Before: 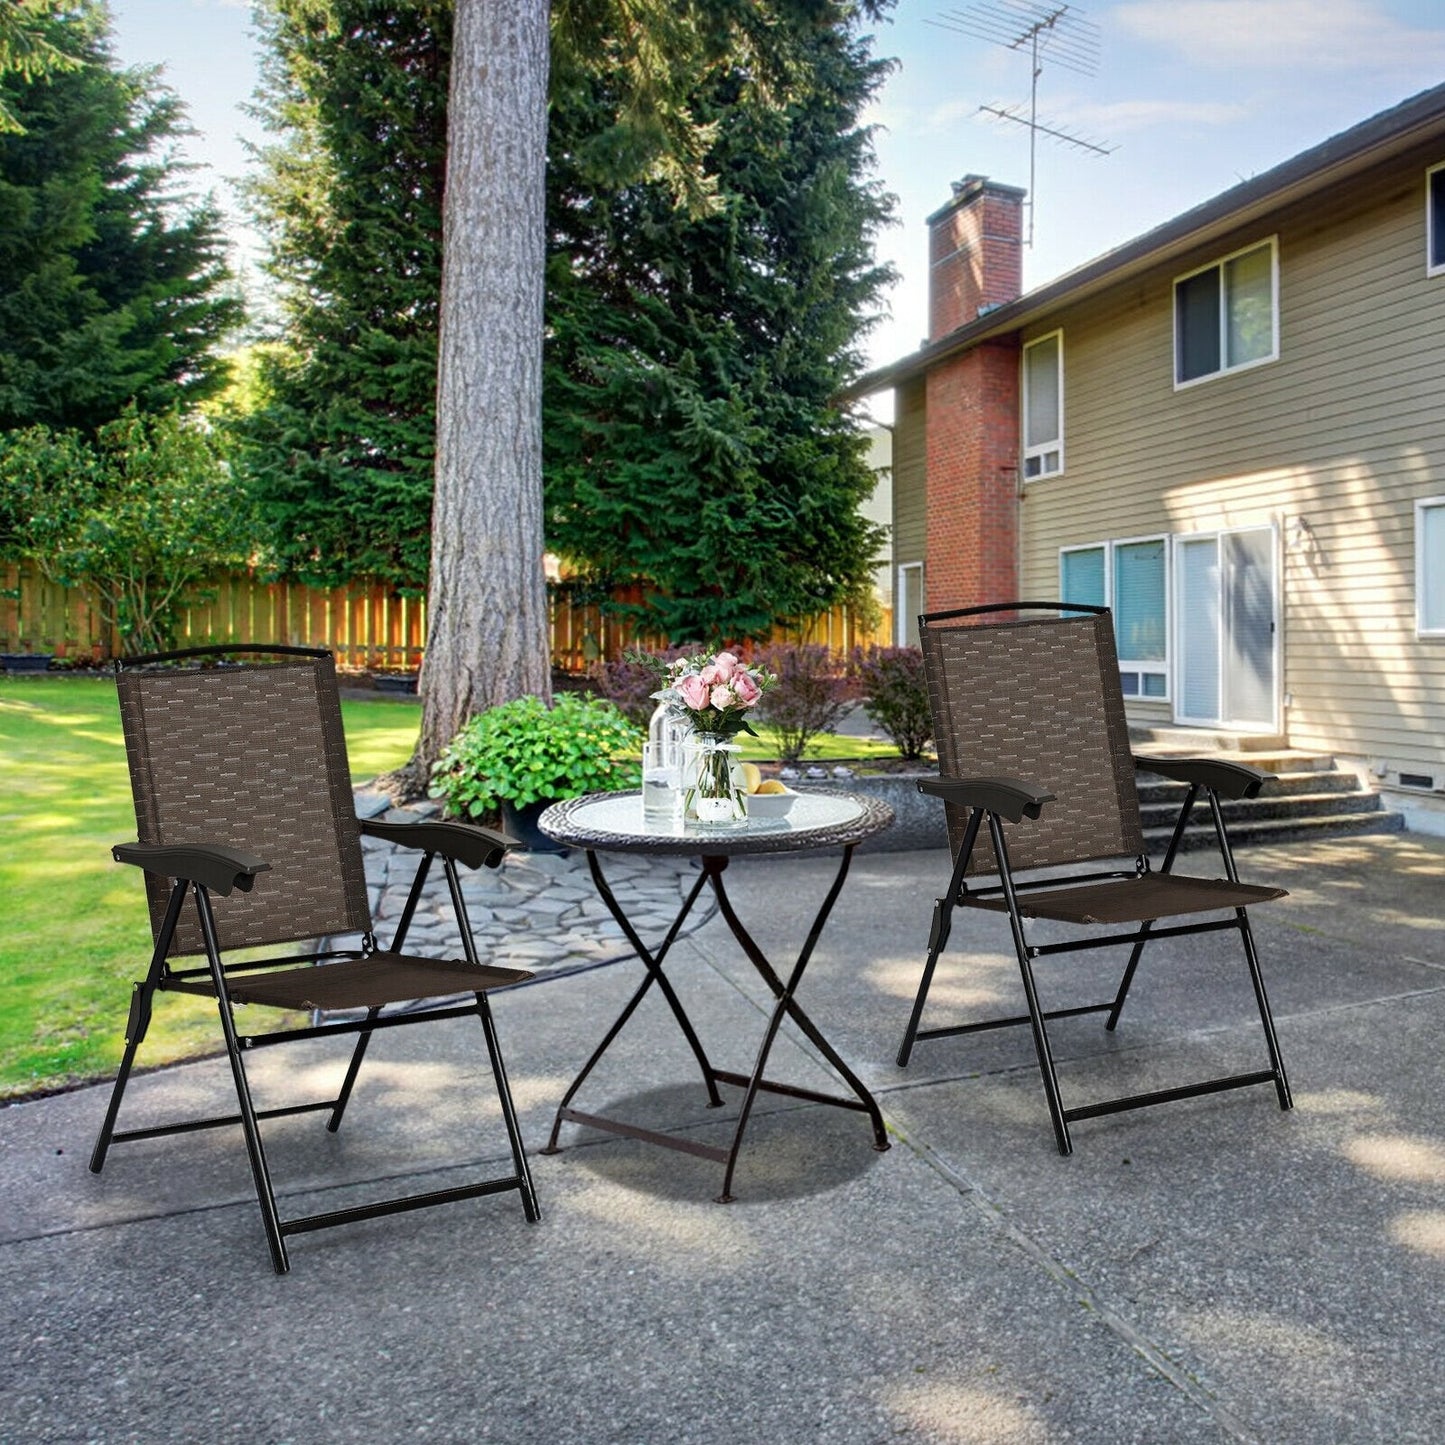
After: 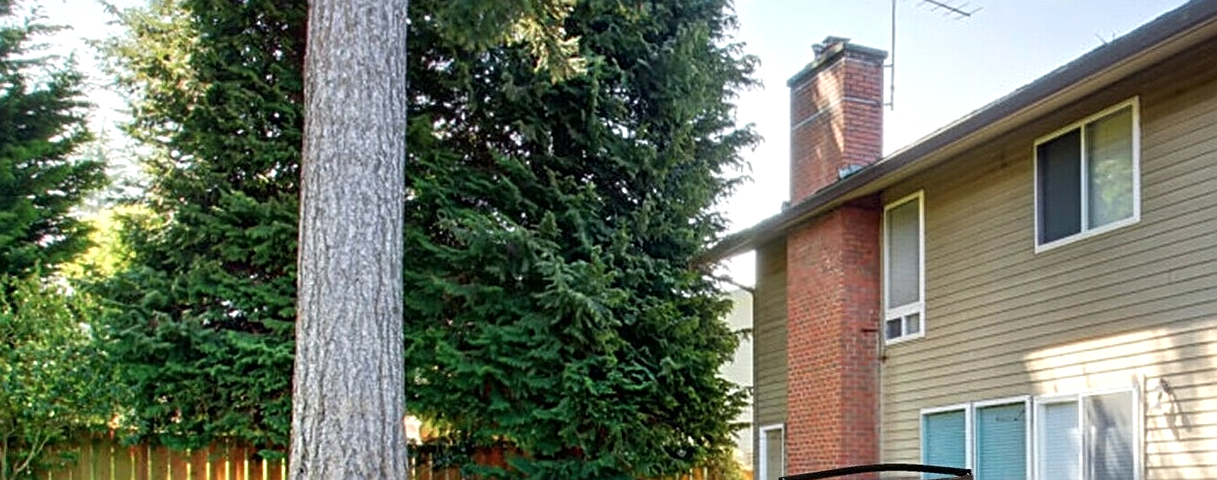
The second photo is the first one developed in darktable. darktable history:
sharpen: on, module defaults
exposure: exposure 0.203 EV, compensate highlight preservation false
crop and rotate: left 9.68%, top 9.617%, right 6.049%, bottom 57.098%
contrast brightness saturation: saturation -0.068
